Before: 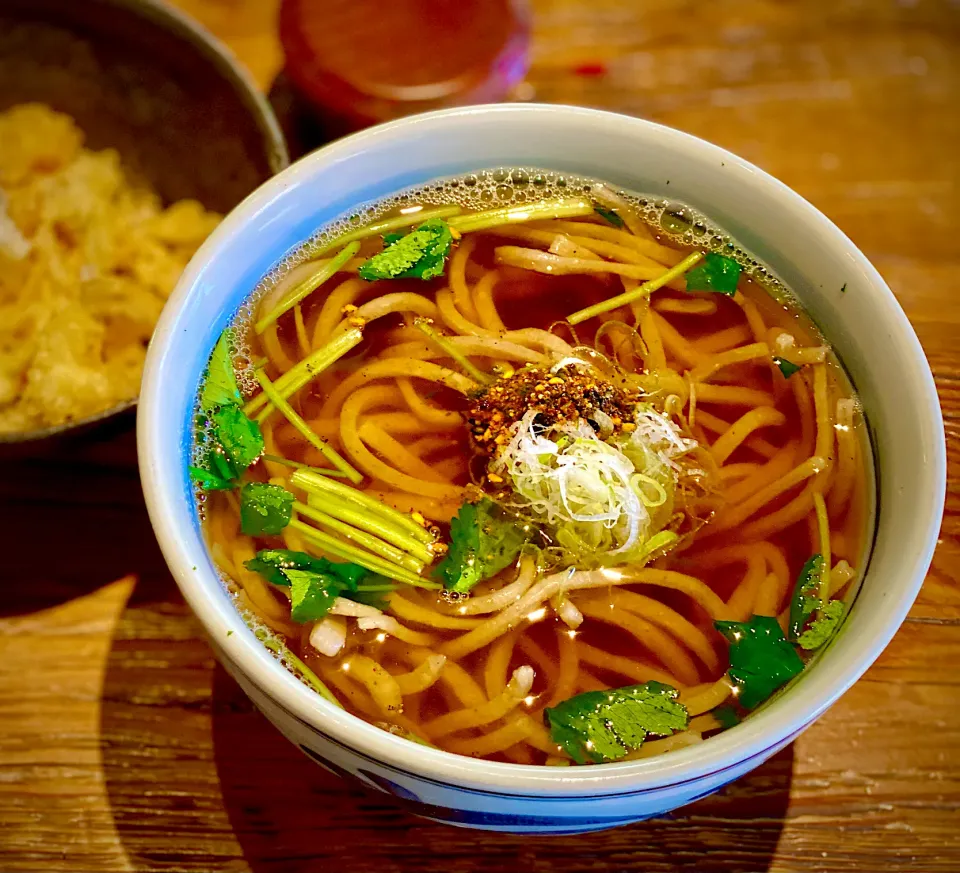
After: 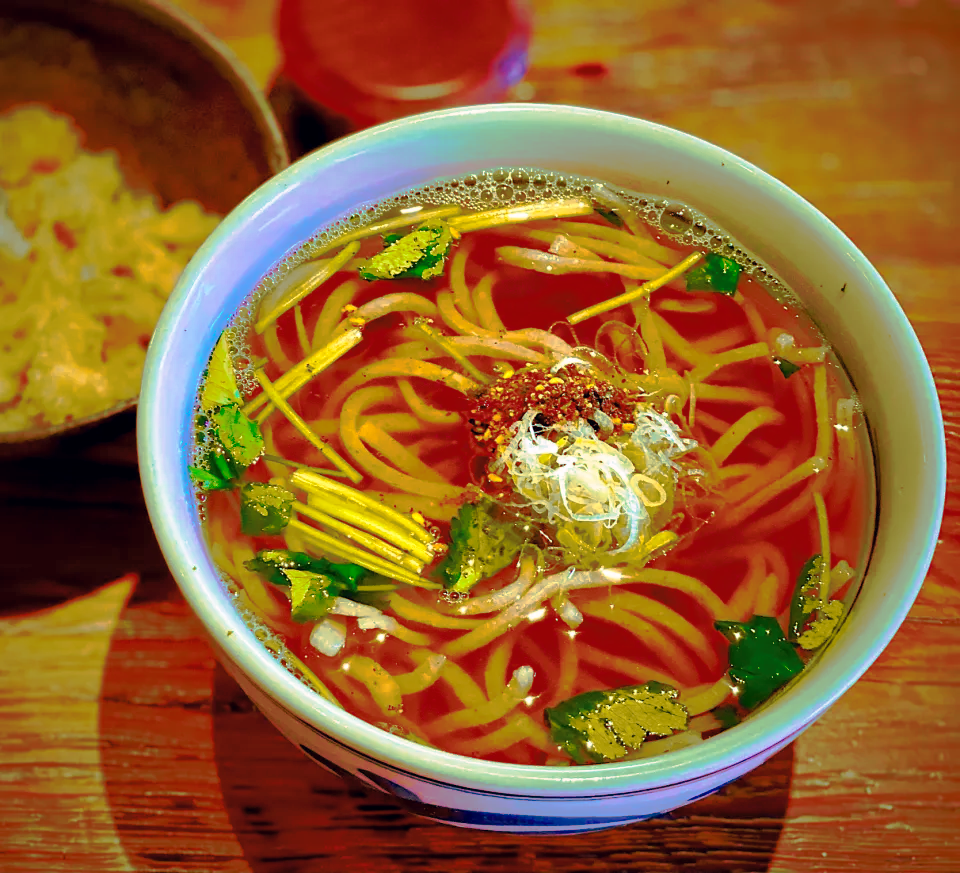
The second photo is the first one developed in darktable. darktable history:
tone curve: curves: ch0 [(0, 0) (0.003, 0.005) (0.011, 0.012) (0.025, 0.026) (0.044, 0.046) (0.069, 0.071) (0.1, 0.098) (0.136, 0.135) (0.177, 0.178) (0.224, 0.217) (0.277, 0.274) (0.335, 0.335) (0.399, 0.442) (0.468, 0.543) (0.543, 0.6) (0.623, 0.628) (0.709, 0.679) (0.801, 0.782) (0.898, 0.904) (1, 1)], preserve colors none
color look up table: target L [94.28, 89.23, 91.91, 91.03, 76.99, 73.56, 67.89, 73.67, 62.48, 35.17, 17.55, 200.2, 94.4, 82.06, 79.91, 69.3, 60.14, 49.63, 47.66, 49.71, 27.51, 26.85, 32.55, 31.03, 31.69, 3.334, 88.24, 77.12, 76.38, 72.03, 49.64, 56.74, 43.71, 55.92, 56.13, 53.07, 48.23, 30.99, 39.66, 41.18, 30.98, 4.826, 70.93, 65.53, 52.44, 40.14, 33.56, 27.38, 11.14], target a [-14.68, -45.71, -23.99, -41.58, -80.34, -30.16, -83.14, -2.25, -64.33, -26.08, -25.71, 0, 1.594, 14.22, 3.728, 44.9, 75.8, 3.731, -6.219, 45.18, 43.34, 44.4, 8.259, 41.53, 45.09, 12.99, 6.934, 36.36, 15.16, -21.9, 7.731, 40.94, 24.81, 60.76, 45.57, 86.71, 80.35, 37.3, 30.24, 66.01, 9.478, 24.75, -48.57, -40.08, -29.58, -16.55, -7.597, -8.534, -12.19], target b [30.52, 89.42, 7.032, 66.92, 32.99, 36.84, 65.47, 67.44, 20.94, 33.58, 24.59, 0, 17.67, 45.71, 75.91, 67.72, 20.13, 1.724, 29.2, 29.28, 39.68, -1.74, 39.61, 42.94, 15.06, 2.938, -13.34, -14.97, -31.11, -4.703, -37.79, -40.97, -54.78, -65.4, 15.81, -28.51, -62.07, -19.22, -12.83, -47.14, -38.01, -39.18, -33.43, -48.56, -32.89, -5.014, -14.7, -3.053, -3.693], num patches 49
